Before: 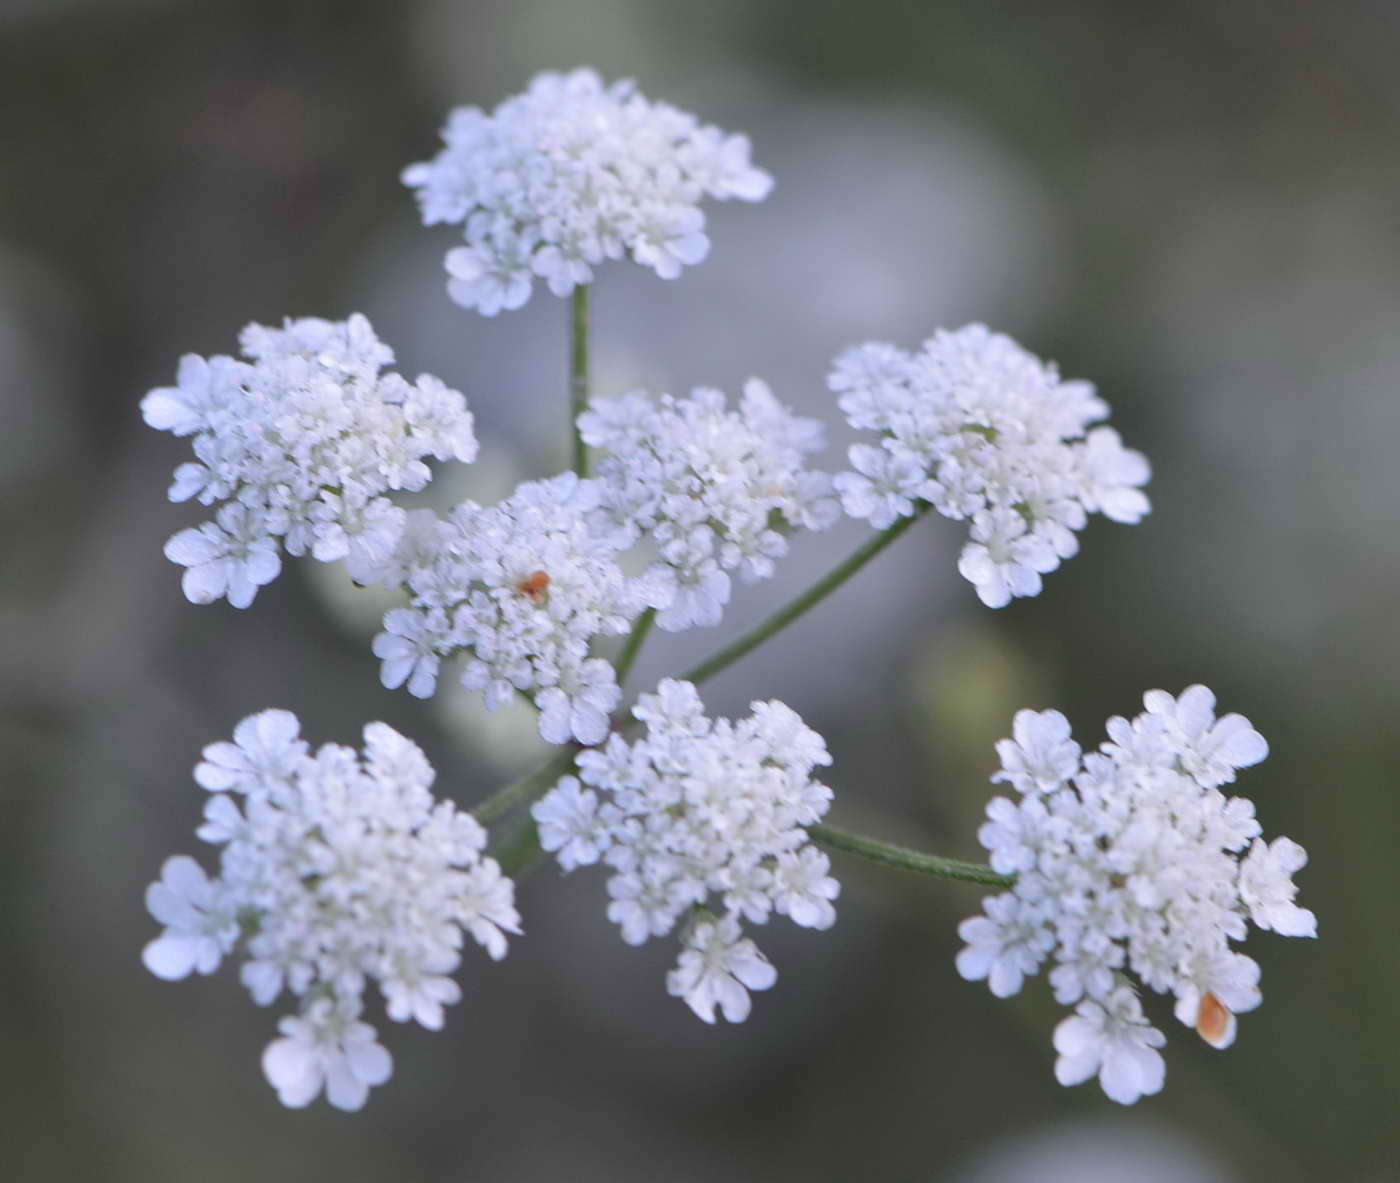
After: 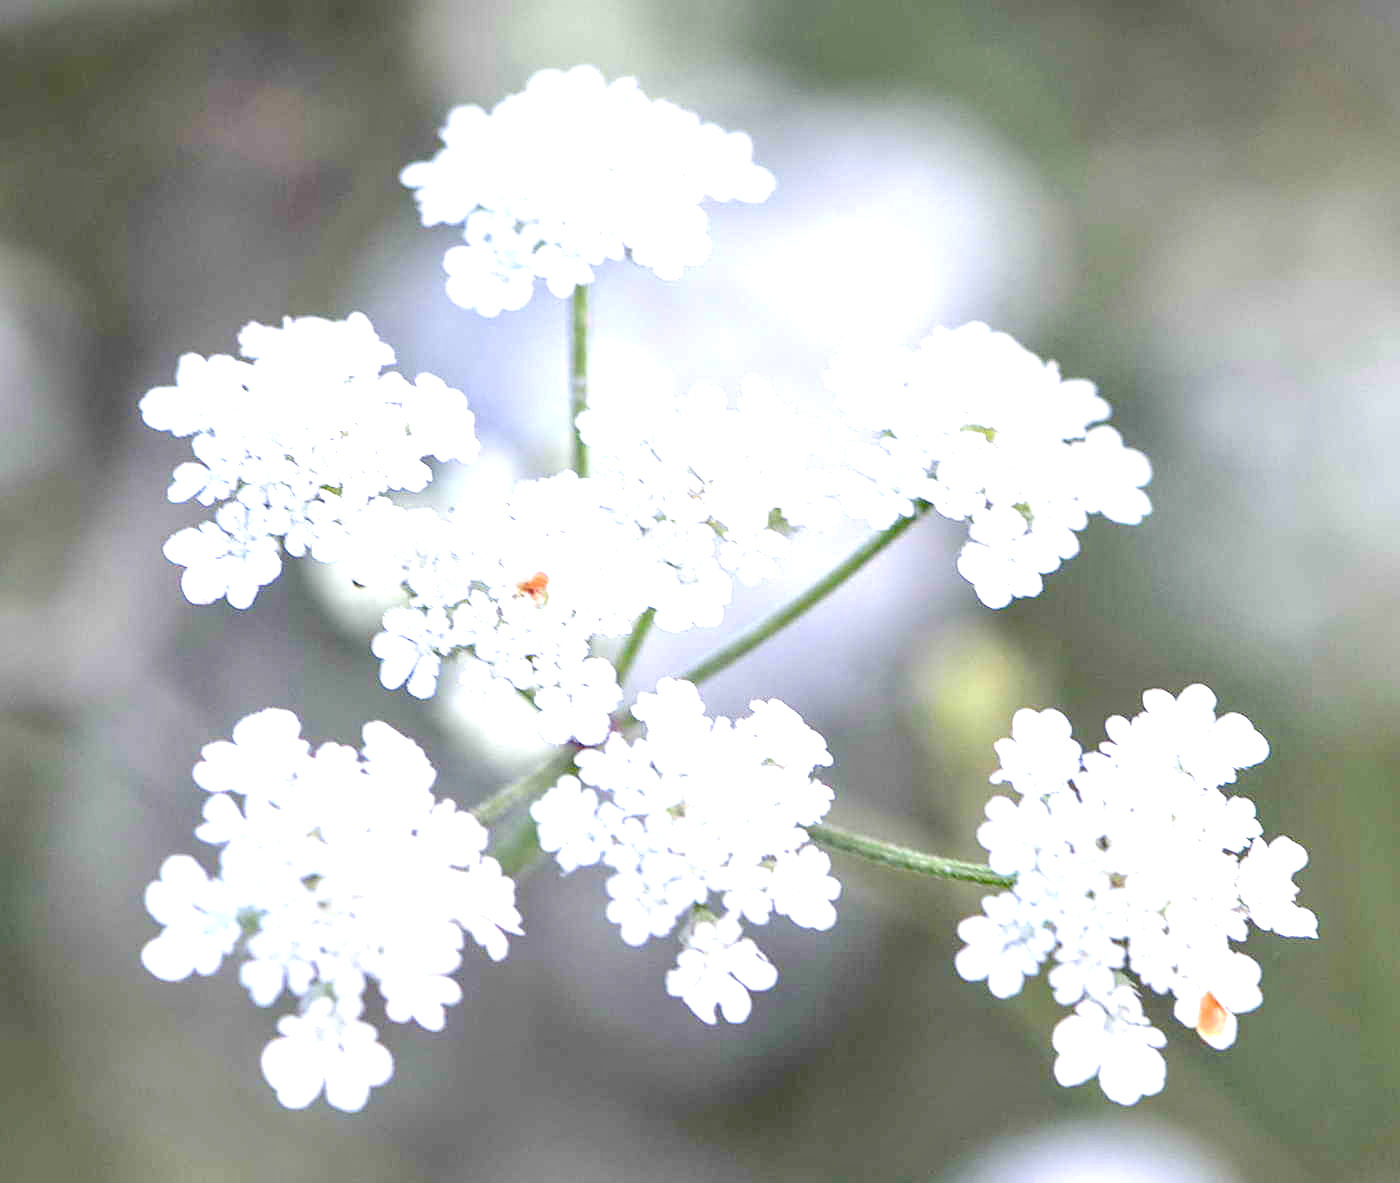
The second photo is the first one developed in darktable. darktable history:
local contrast: detail 110%
exposure: black level correction 0.016, exposure 1.774 EV, compensate highlight preservation false
sharpen: on, module defaults
